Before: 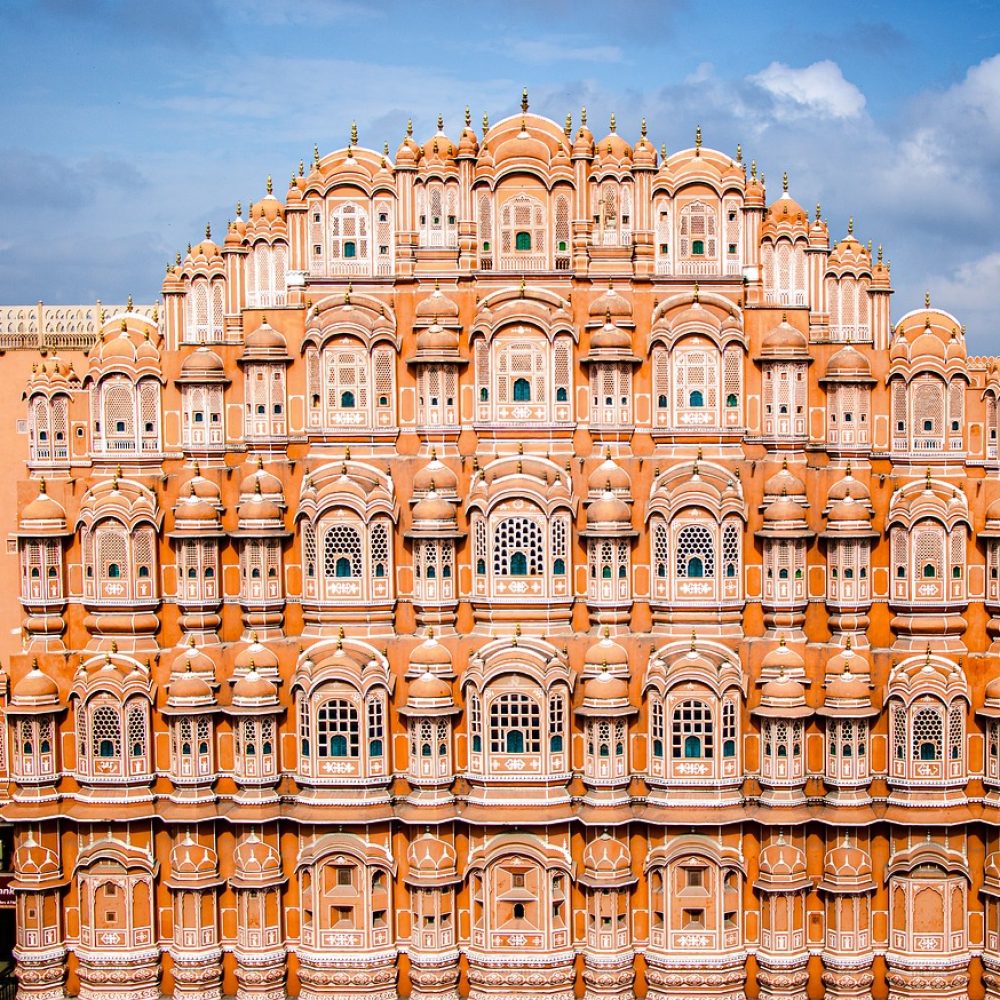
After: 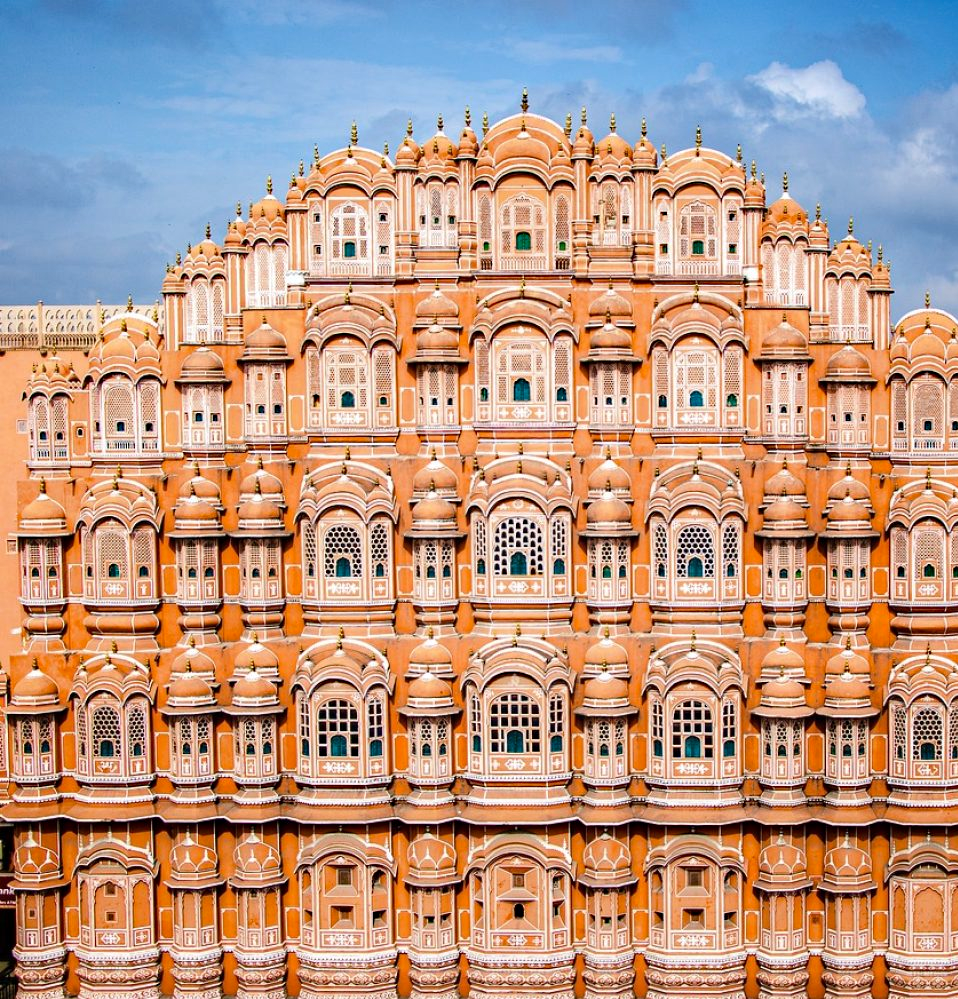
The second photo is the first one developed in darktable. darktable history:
haze removal: compatibility mode true, adaptive false
crop: right 4.126%, bottom 0.031%
